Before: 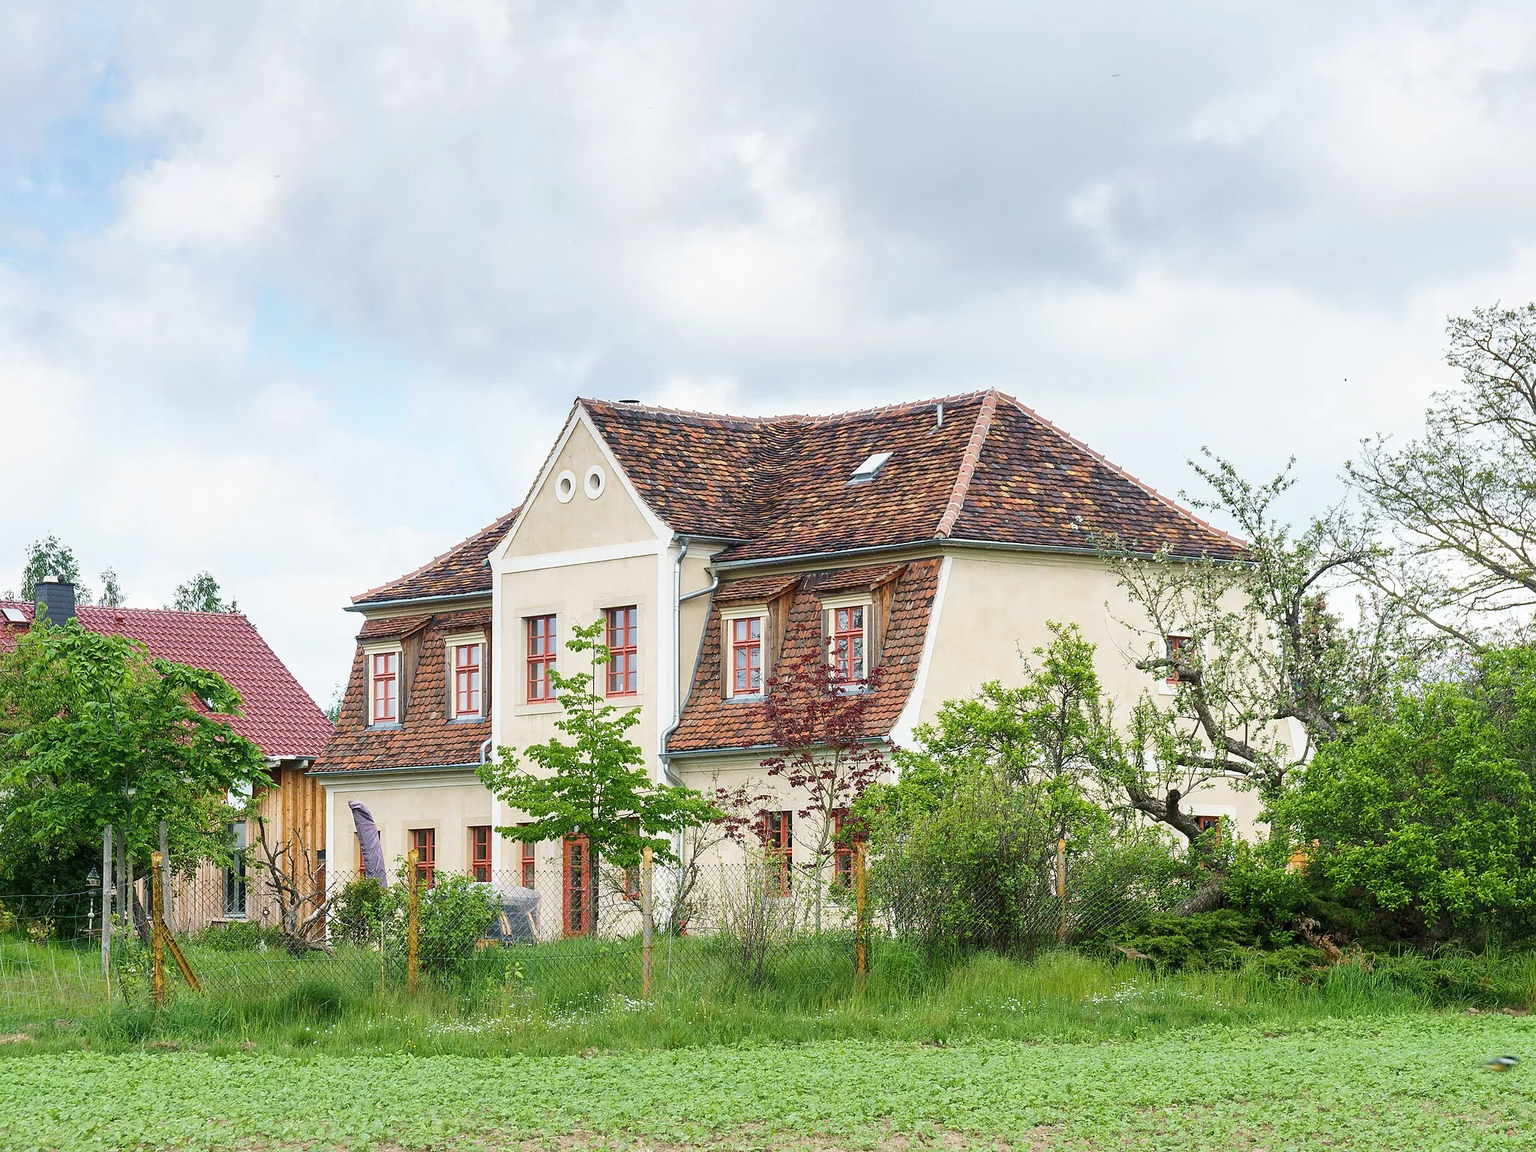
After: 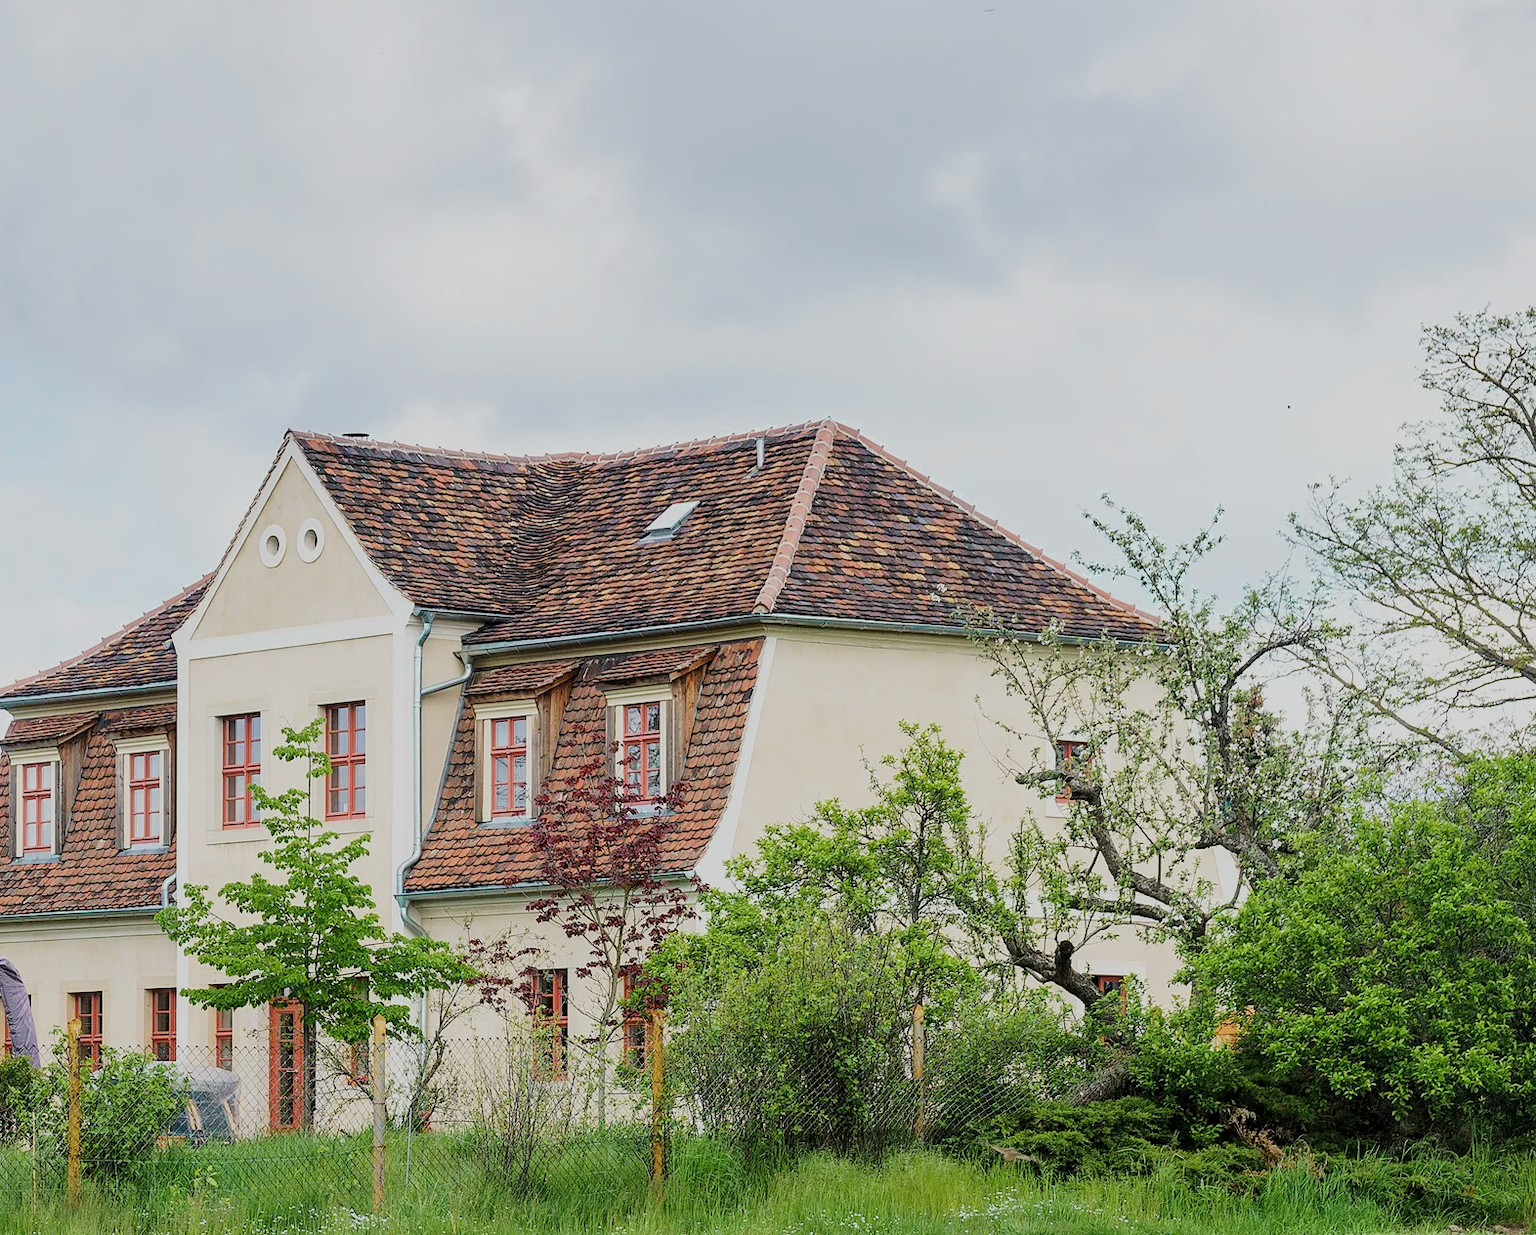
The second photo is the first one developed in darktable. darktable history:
filmic rgb: black relative exposure -7.65 EV, white relative exposure 4.56 EV, hardness 3.61
color zones: curves: ch0 [(0.25, 0.5) (0.423, 0.5) (0.443, 0.5) (0.521, 0.756) (0.568, 0.5) (0.576, 0.5) (0.75, 0.5)]; ch1 [(0.25, 0.5) (0.423, 0.5) (0.443, 0.5) (0.539, 0.873) (0.624, 0.565) (0.631, 0.5) (0.75, 0.5)]
crop: left 23.227%, top 5.907%, bottom 11.754%
